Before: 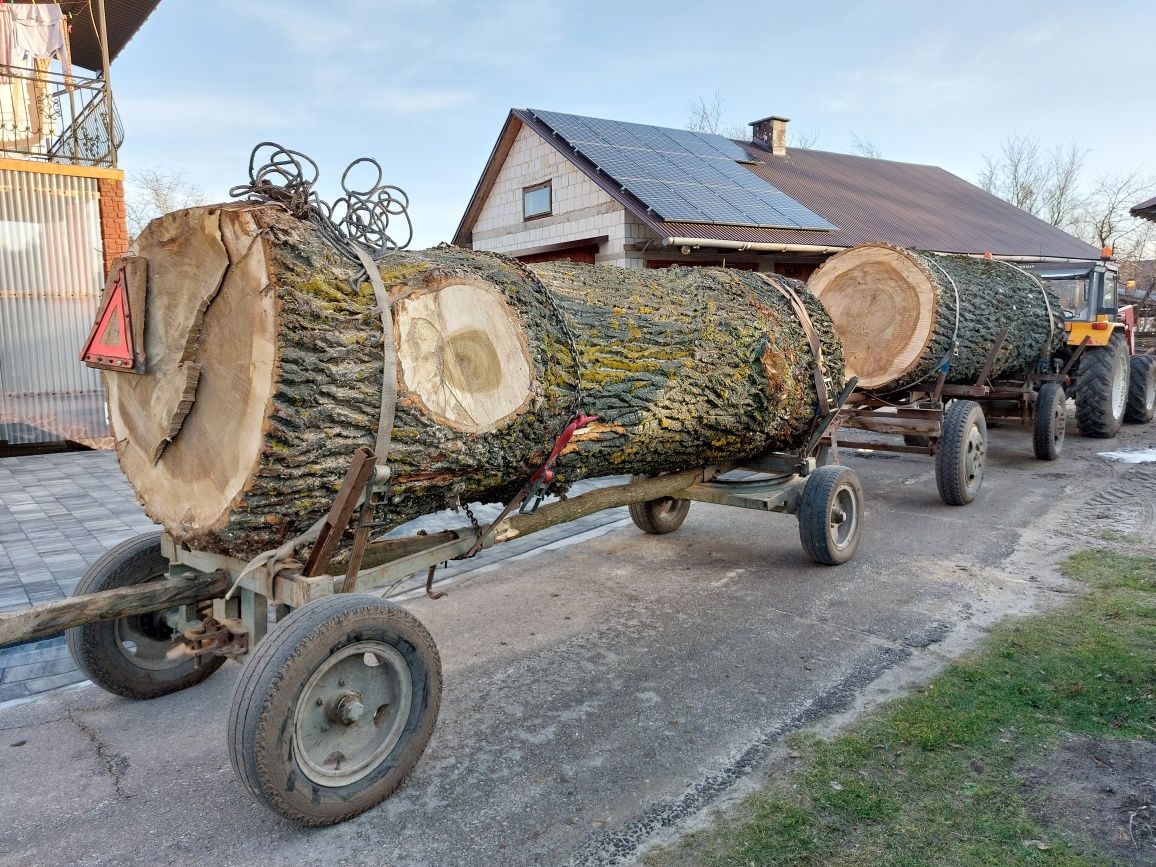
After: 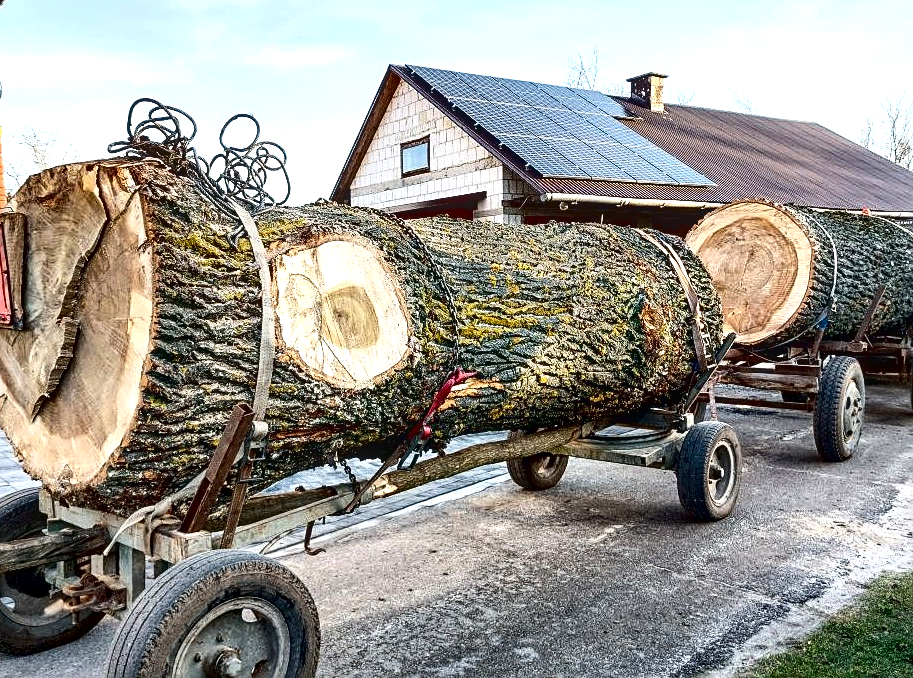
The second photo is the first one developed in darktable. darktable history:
local contrast: on, module defaults
exposure: black level correction 0.001, exposure 0.299 EV, compensate highlight preservation false
crop and rotate: left 10.617%, top 5.152%, right 10.39%, bottom 16.565%
tone curve: curves: ch0 [(0, 0) (0.003, 0.009) (0.011, 0.013) (0.025, 0.019) (0.044, 0.029) (0.069, 0.04) (0.1, 0.053) (0.136, 0.08) (0.177, 0.114) (0.224, 0.151) (0.277, 0.207) (0.335, 0.267) (0.399, 0.35) (0.468, 0.442) (0.543, 0.545) (0.623, 0.656) (0.709, 0.752) (0.801, 0.843) (0.898, 0.932) (1, 1)], color space Lab, independent channels, preserve colors none
sharpen: on, module defaults
tone equalizer: -8 EV 0 EV, -7 EV 0.003 EV, -6 EV -0.002 EV, -5 EV -0.003 EV, -4 EV -0.055 EV, -3 EV -0.217 EV, -2 EV -0.281 EV, -1 EV 0.118 EV, +0 EV 0.325 EV, mask exposure compensation -0.514 EV
contrast equalizer: octaves 7, y [[0.6 ×6], [0.55 ×6], [0 ×6], [0 ×6], [0 ×6]]
